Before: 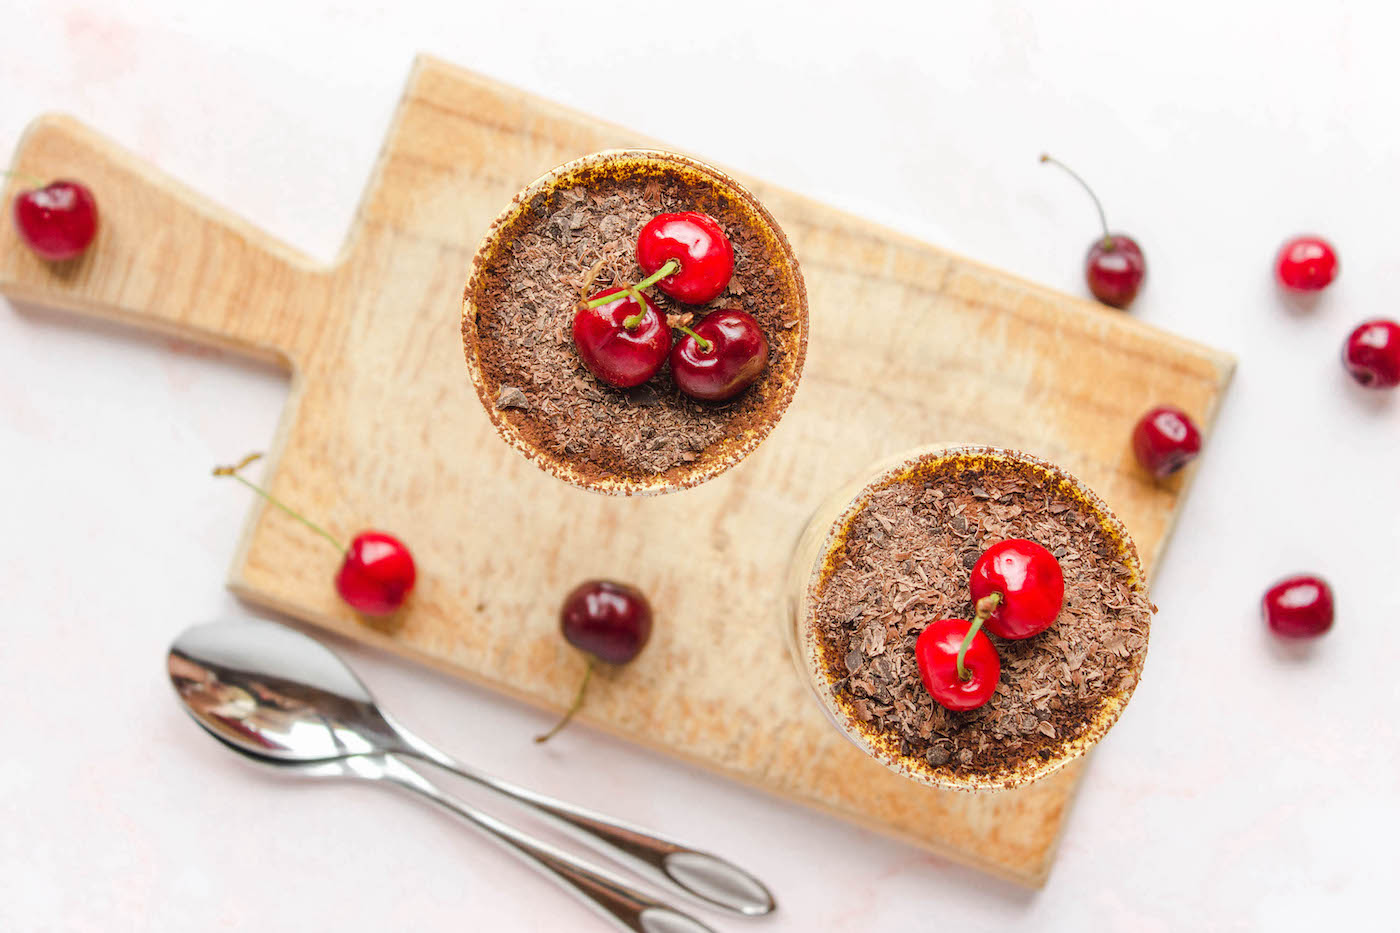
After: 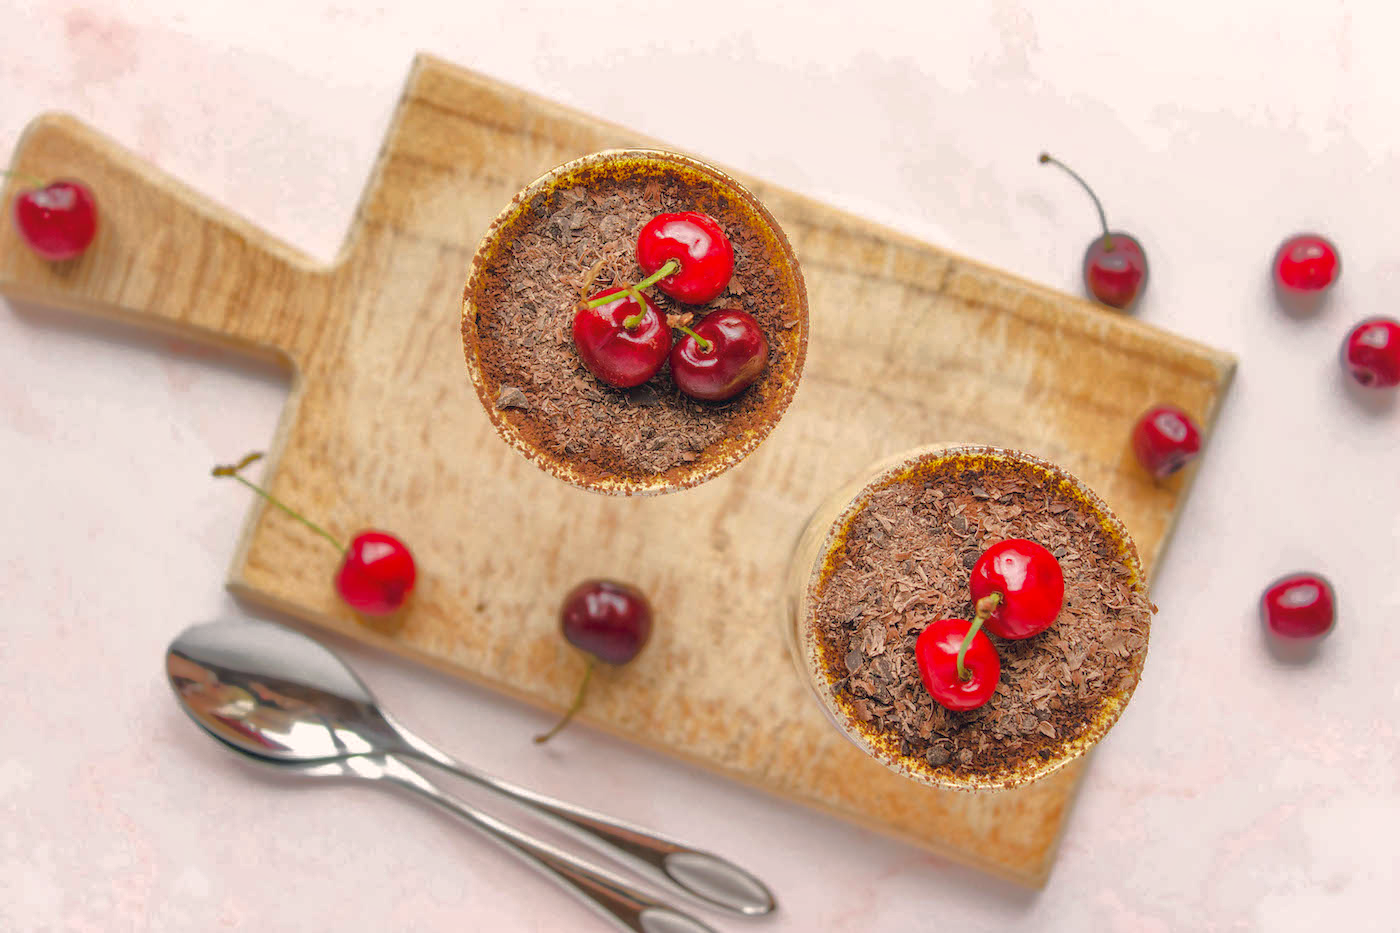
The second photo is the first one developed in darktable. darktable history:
color correction: highlights a* 5.36, highlights b* 5.33, shadows a* -4.61, shadows b* -4.99
shadows and highlights: highlights -59.98
